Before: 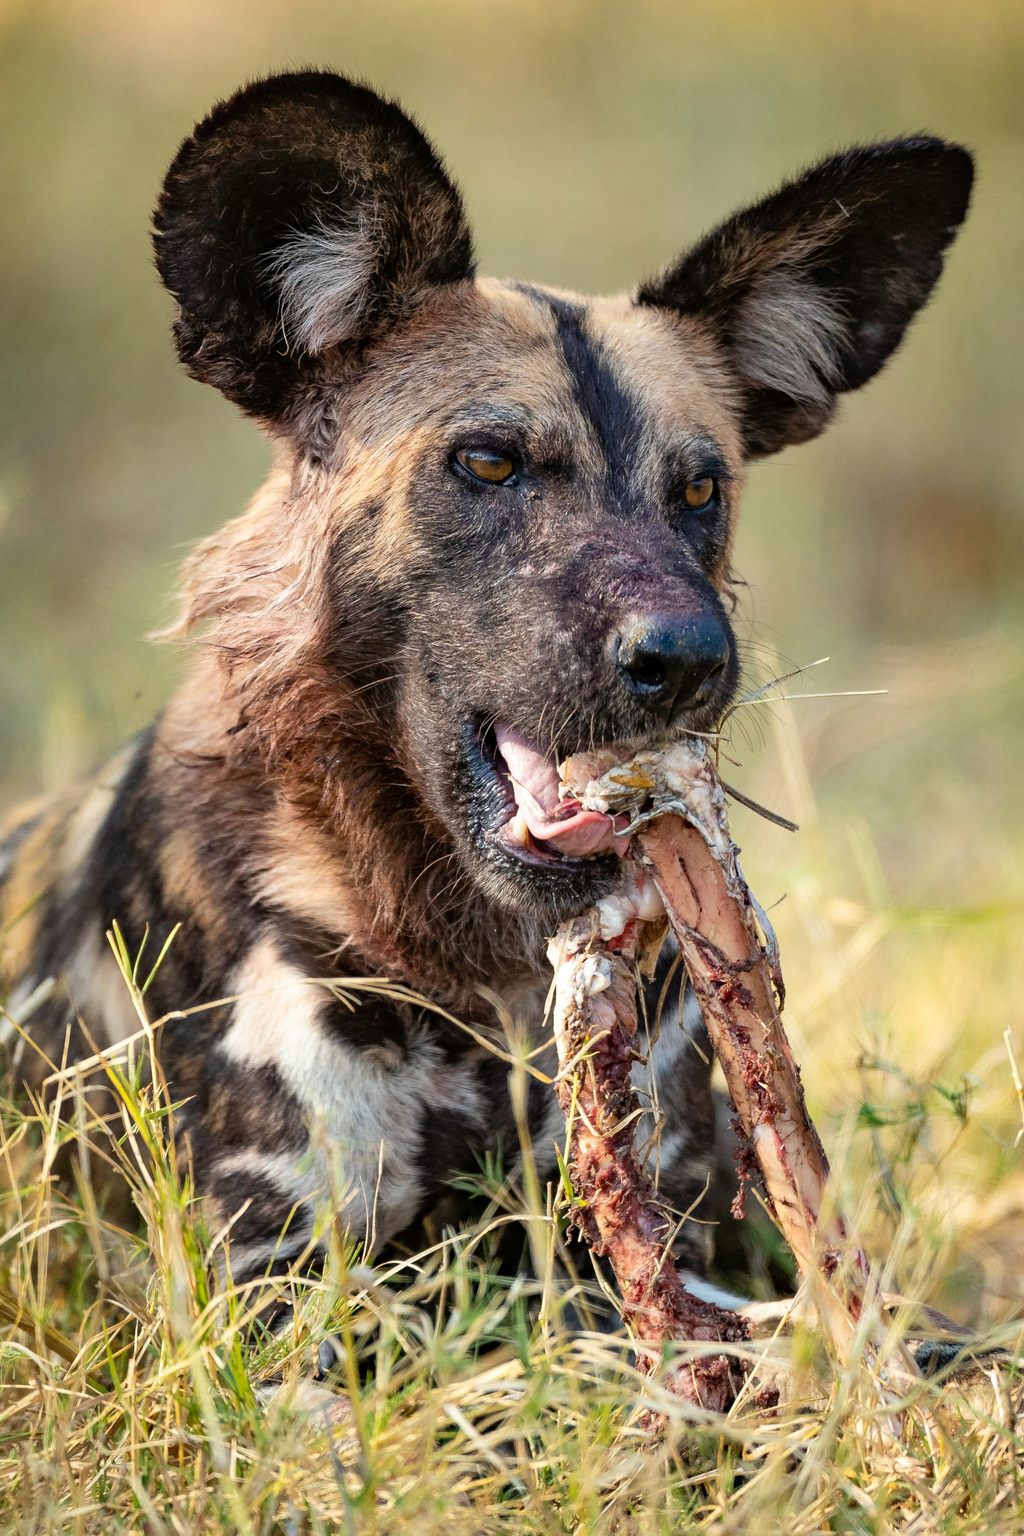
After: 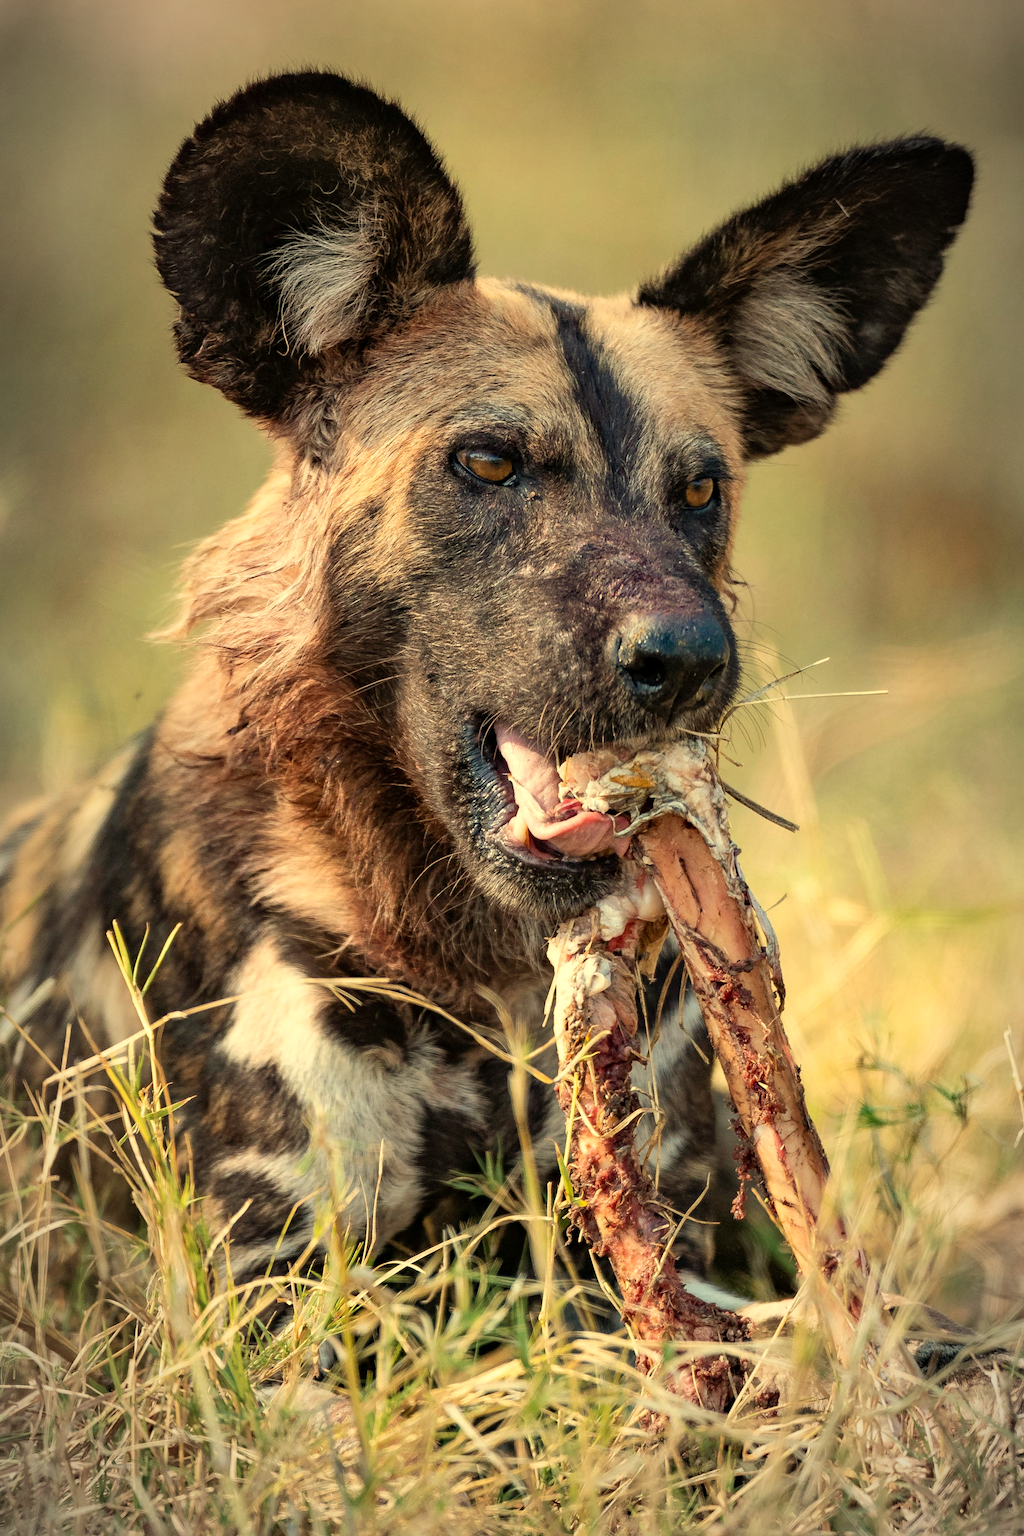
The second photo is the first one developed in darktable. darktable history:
white balance: red 1.08, blue 0.791
vignetting: fall-off radius 60%, automatic ratio true
